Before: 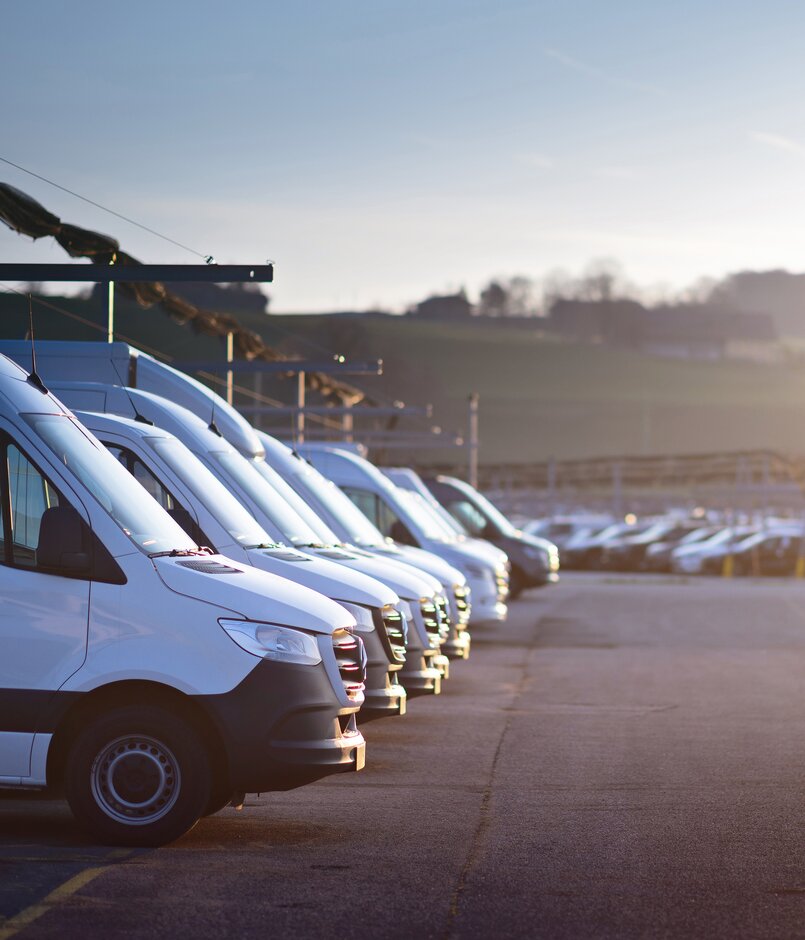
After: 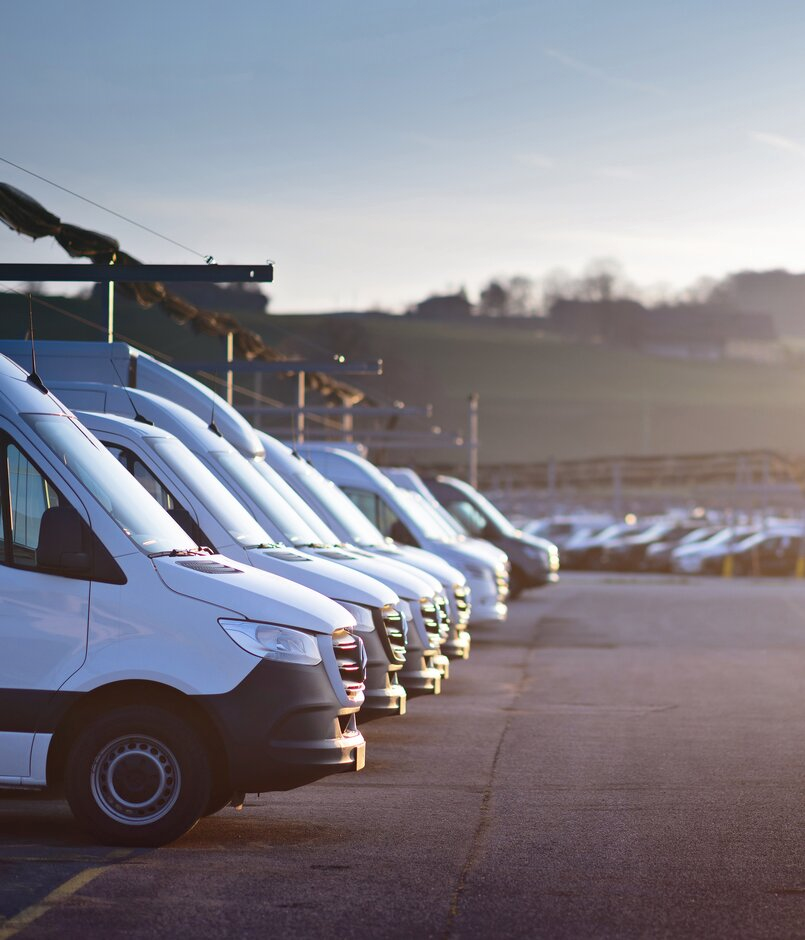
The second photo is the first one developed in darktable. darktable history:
shadows and highlights: shadows 35.79, highlights -34.96, soften with gaussian
